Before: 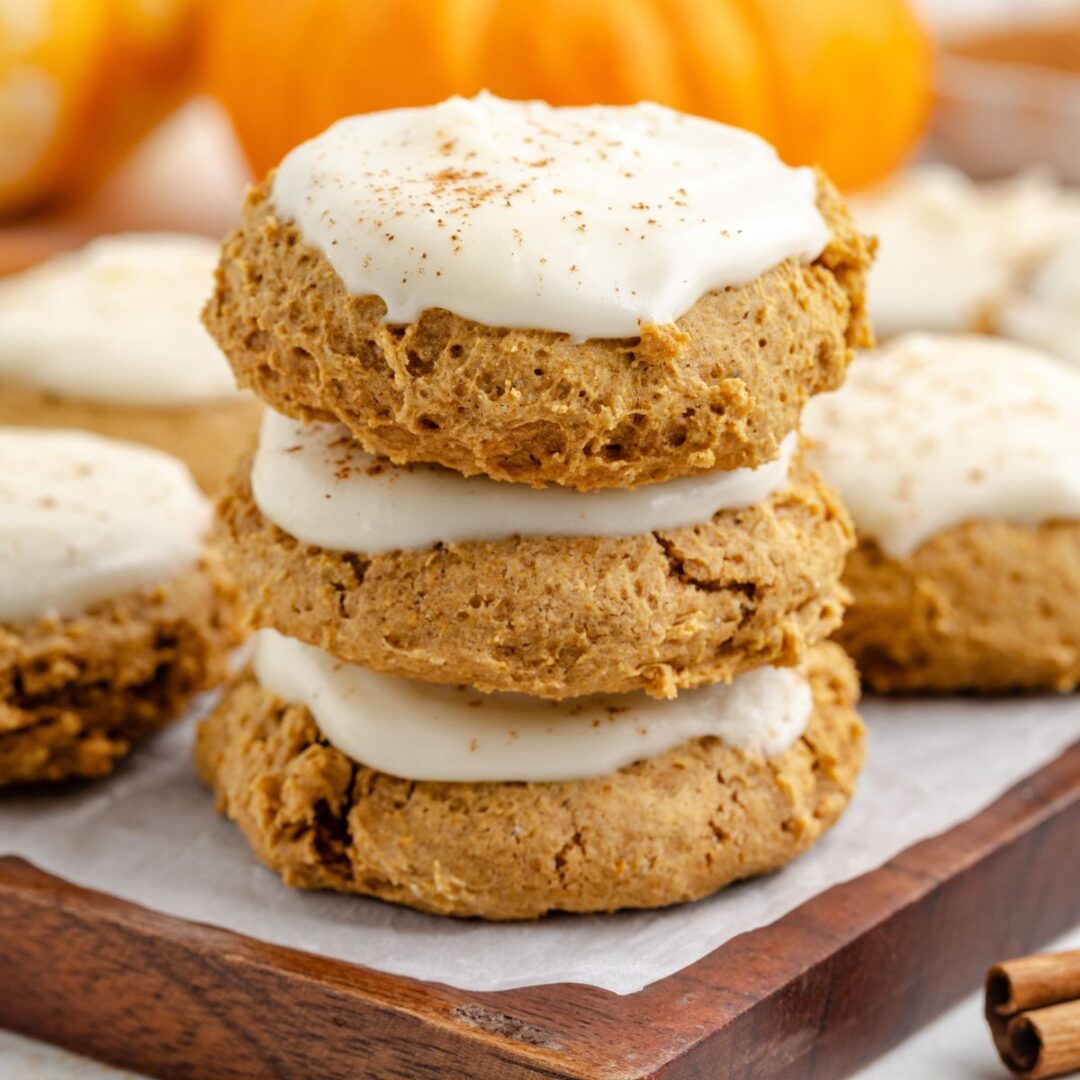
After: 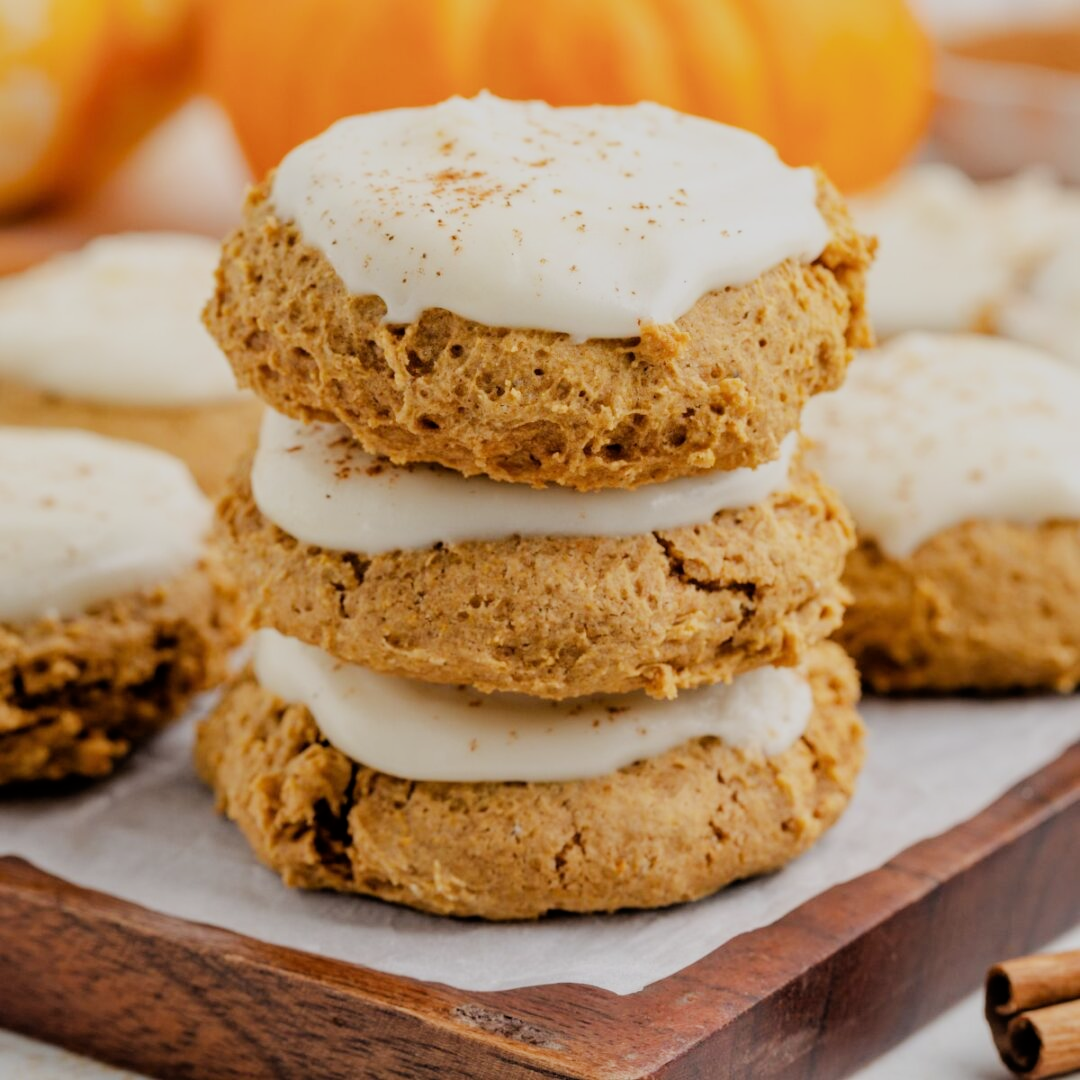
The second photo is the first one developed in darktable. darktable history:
filmic rgb: black relative exposure -7.65 EV, white relative exposure 4.56 EV, hardness 3.61, contrast 1.055
